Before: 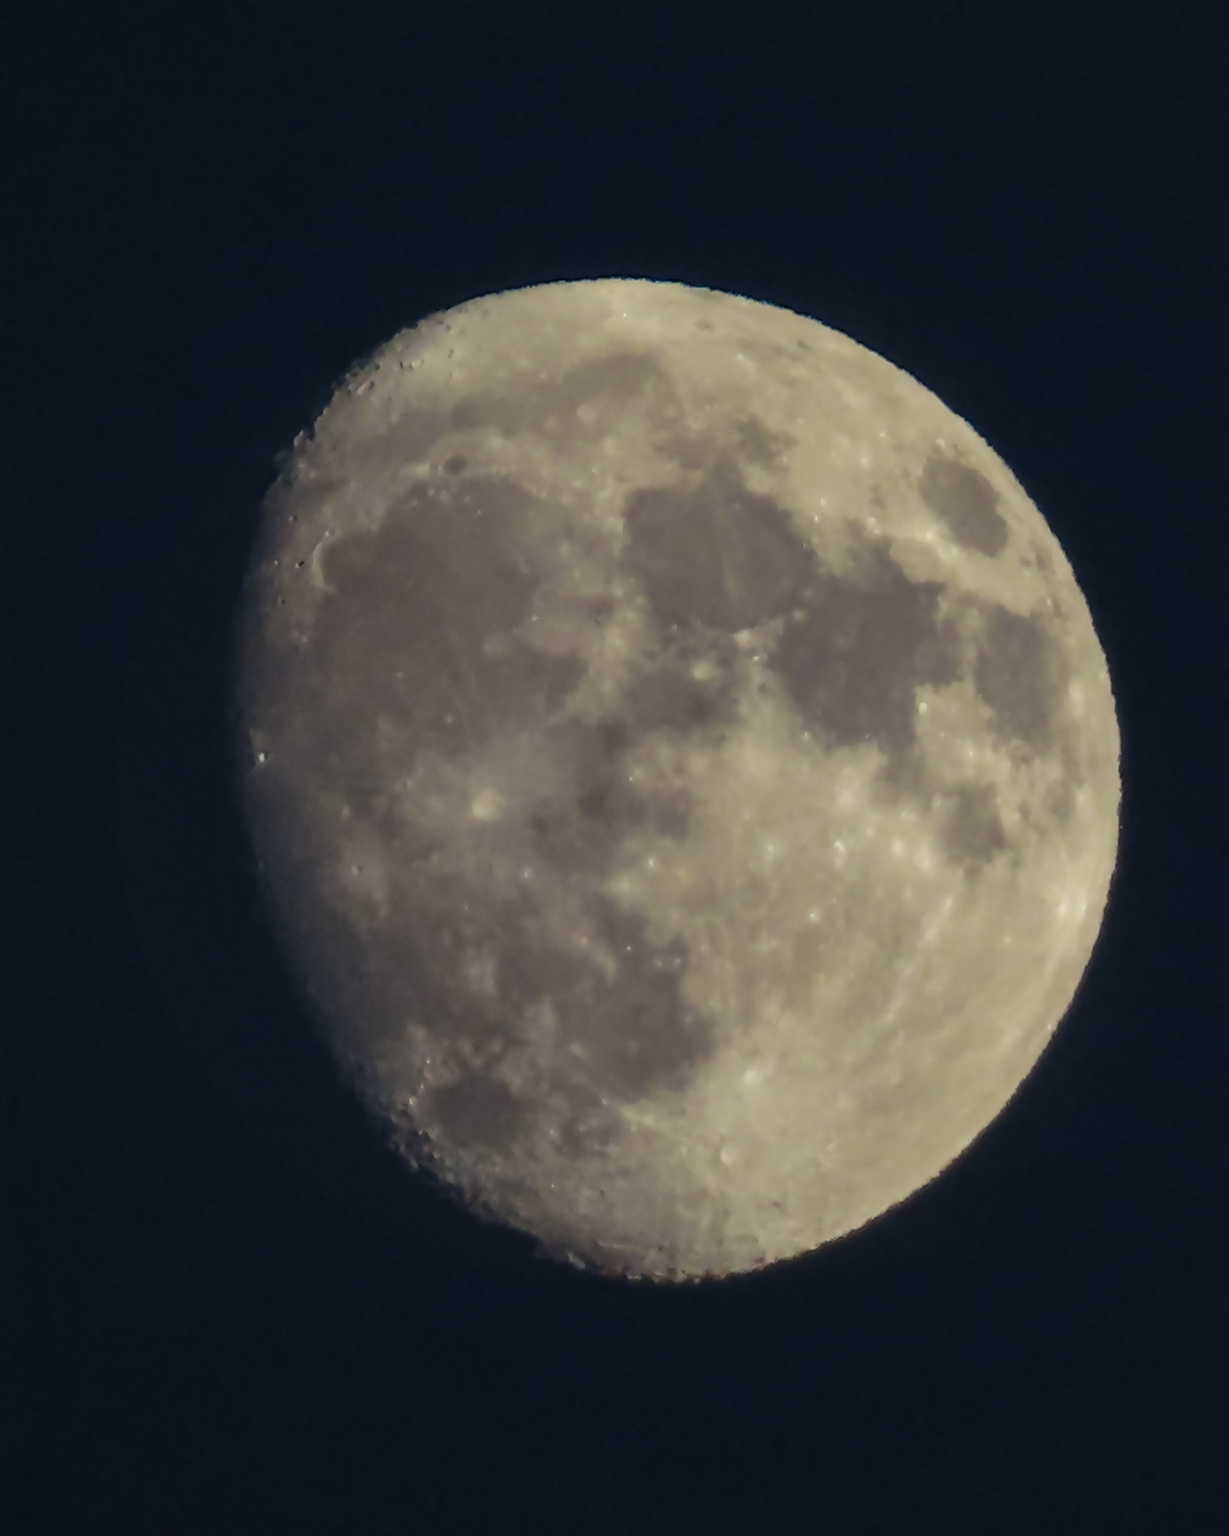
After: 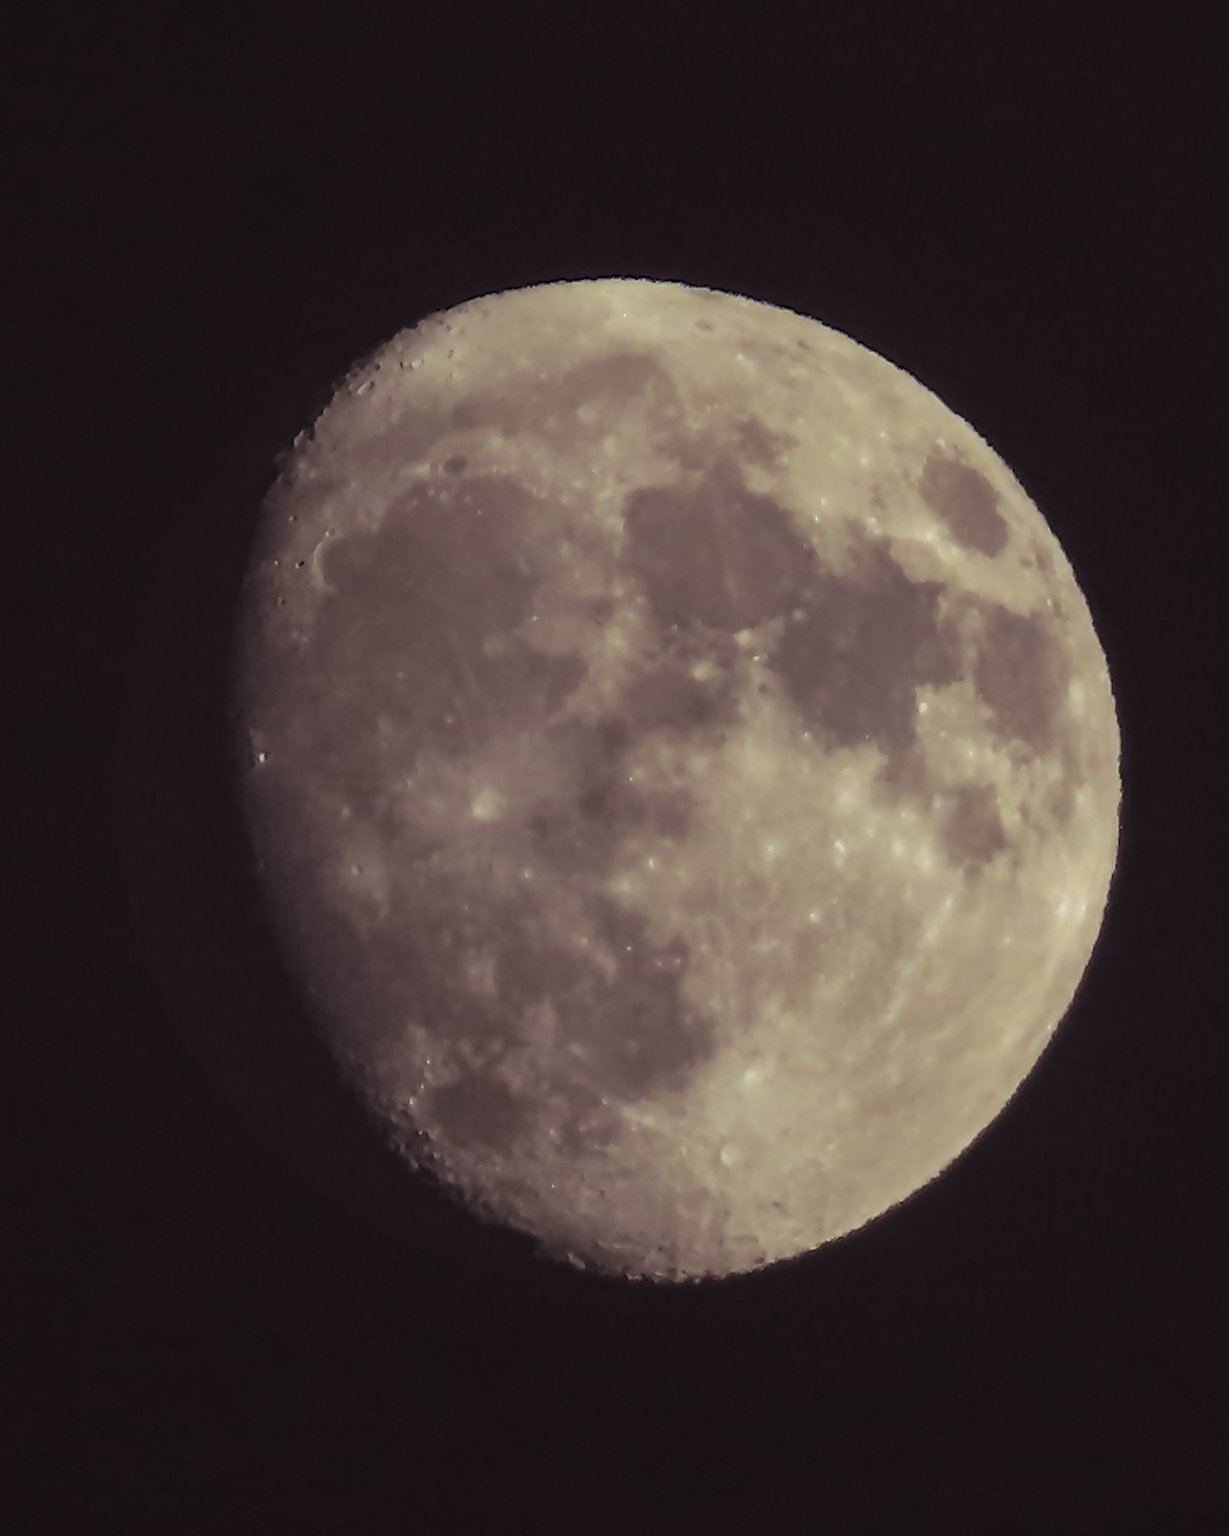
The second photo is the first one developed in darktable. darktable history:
sharpen: on, module defaults
split-toning: shadows › saturation 0.24, highlights › hue 54°, highlights › saturation 0.24
